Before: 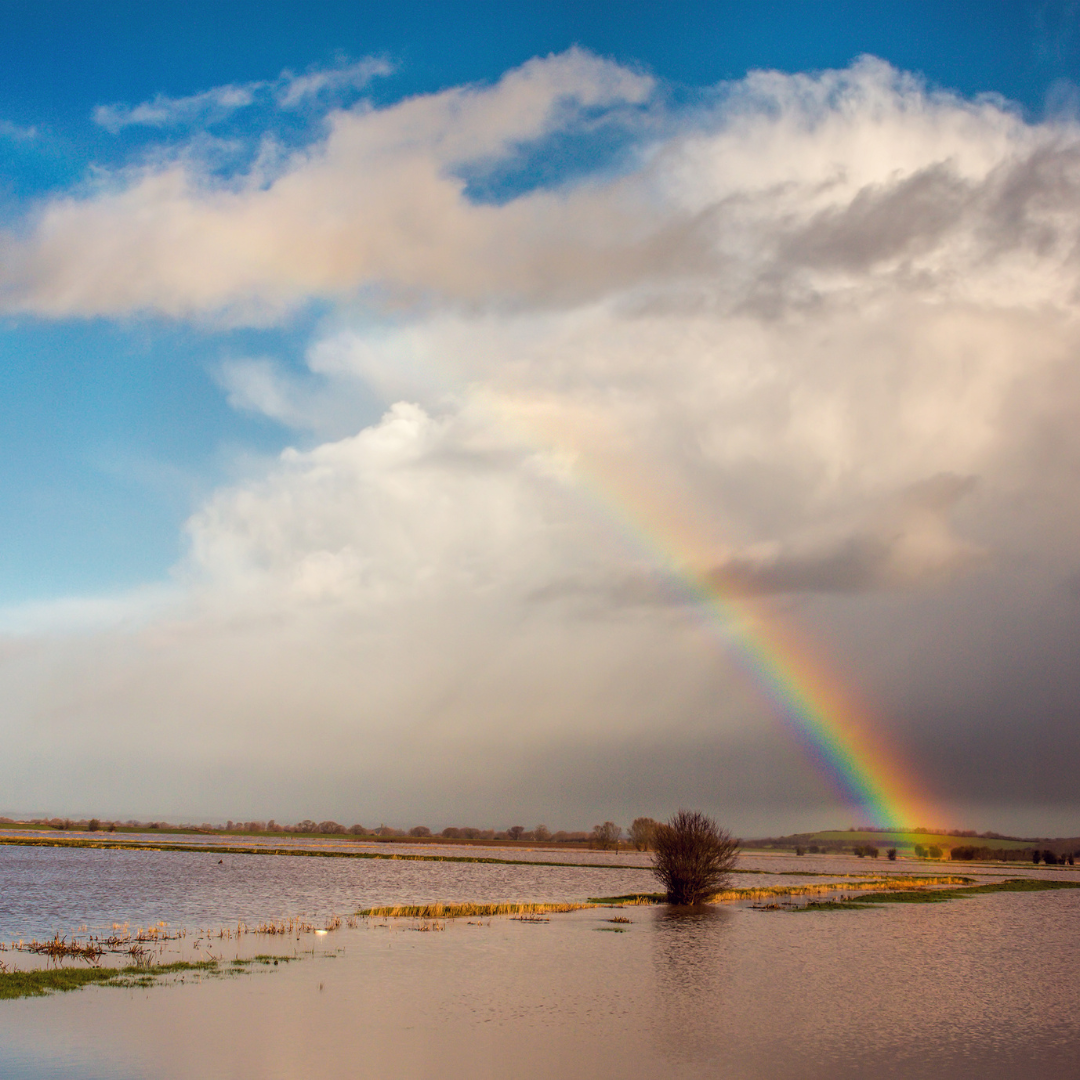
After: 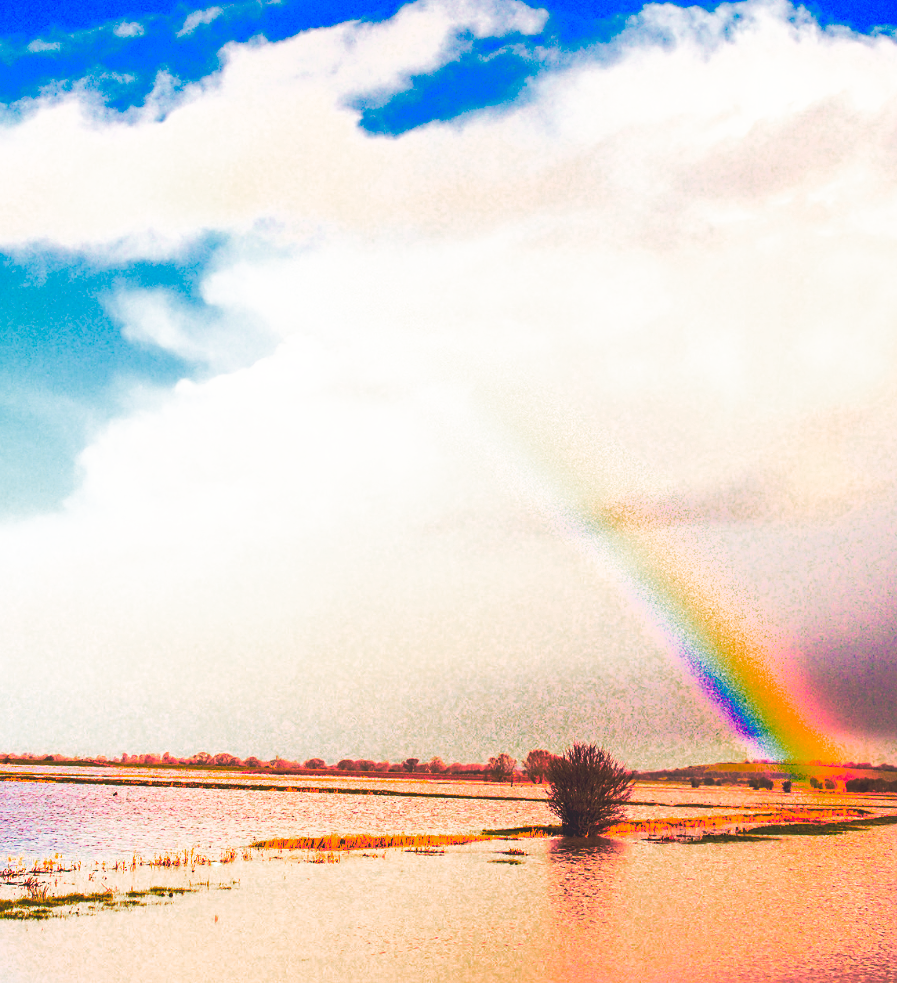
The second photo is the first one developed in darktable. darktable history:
contrast brightness saturation: contrast 0.031, brightness 0.059, saturation 0.134
sharpen: on, module defaults
color zones: curves: ch0 [(0, 0.553) (0.123, 0.58) (0.23, 0.419) (0.468, 0.155) (0.605, 0.132) (0.723, 0.063) (0.833, 0.172) (0.921, 0.468)]; ch1 [(0.025, 0.645) (0.229, 0.584) (0.326, 0.551) (0.537, 0.446) (0.599, 0.911) (0.708, 1) (0.805, 0.944)]; ch2 [(0.086, 0.468) (0.254, 0.464) (0.638, 0.564) (0.702, 0.592) (0.768, 0.564)]
crop: left 9.783%, top 6.323%, right 7.07%, bottom 2.594%
base curve: curves: ch0 [(0, 0.015) (0.085, 0.116) (0.134, 0.298) (0.19, 0.545) (0.296, 0.764) (0.599, 0.982) (1, 1)], preserve colors none
